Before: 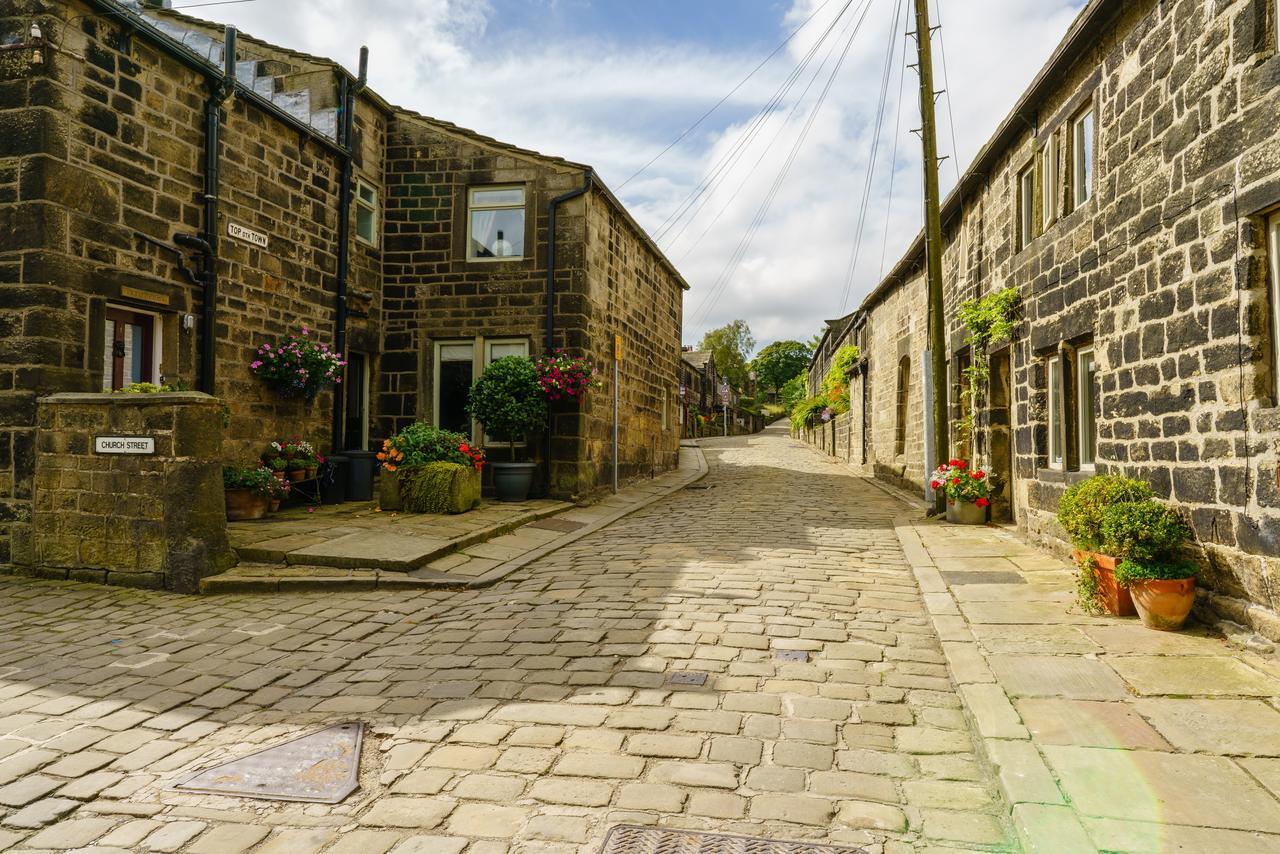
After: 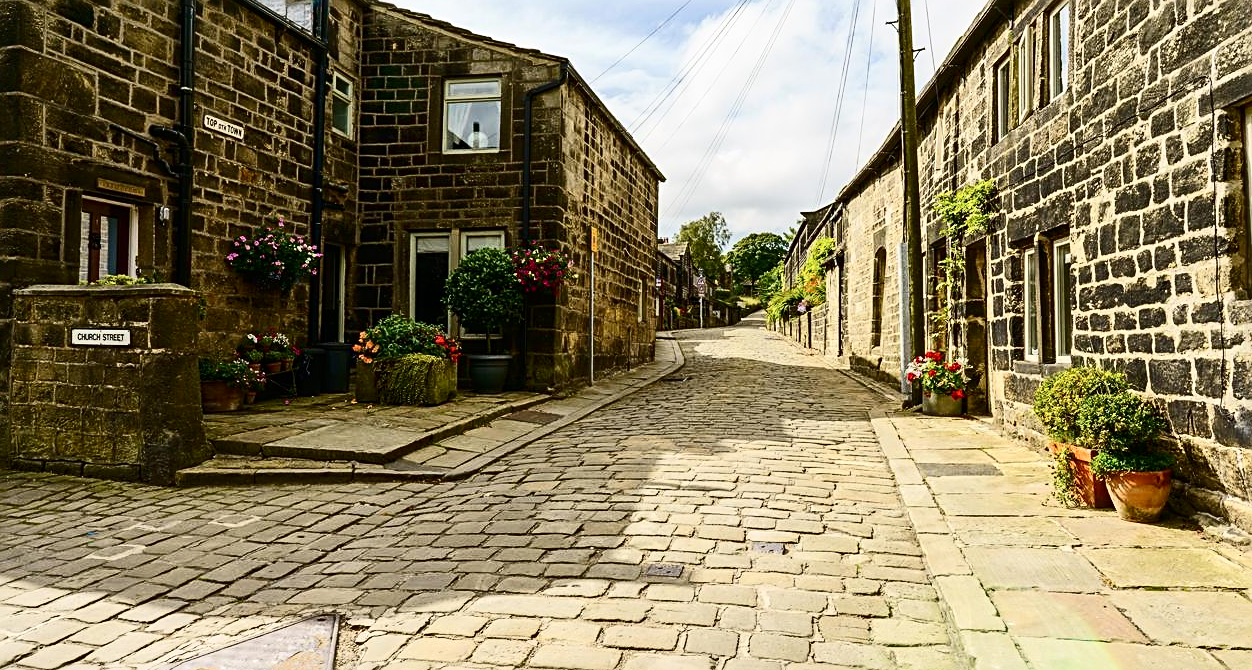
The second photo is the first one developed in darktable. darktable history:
crop and rotate: left 1.886%, top 12.705%, right 0.28%, bottom 8.789%
sharpen: radius 2.534, amount 0.62
contrast brightness saturation: contrast 0.299
